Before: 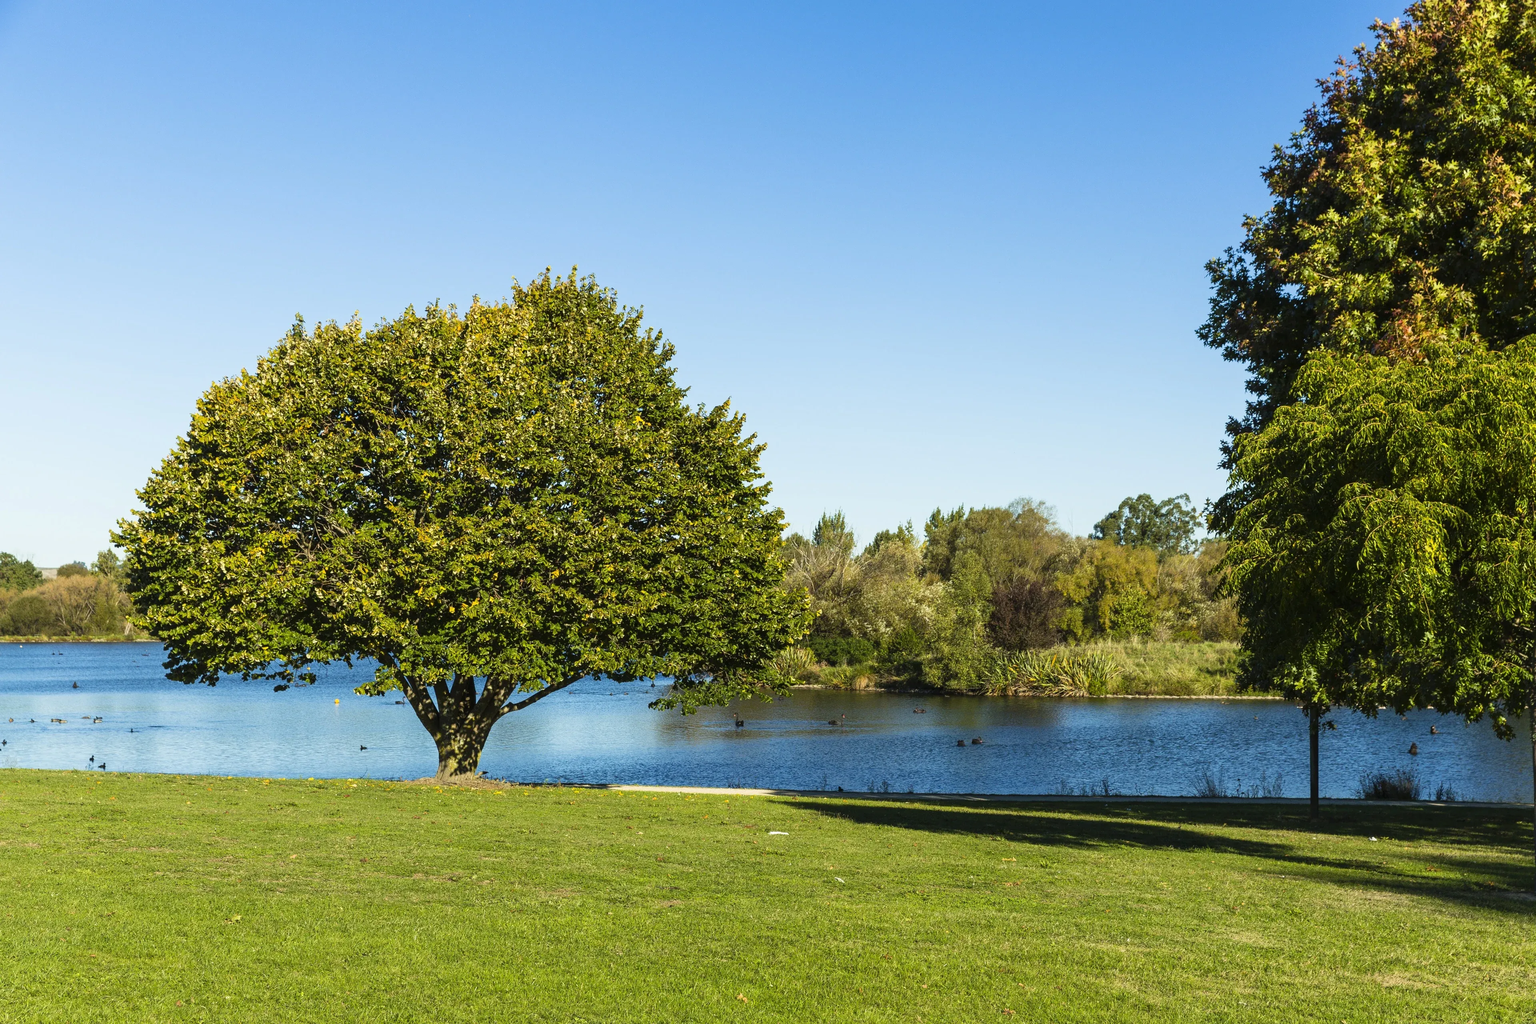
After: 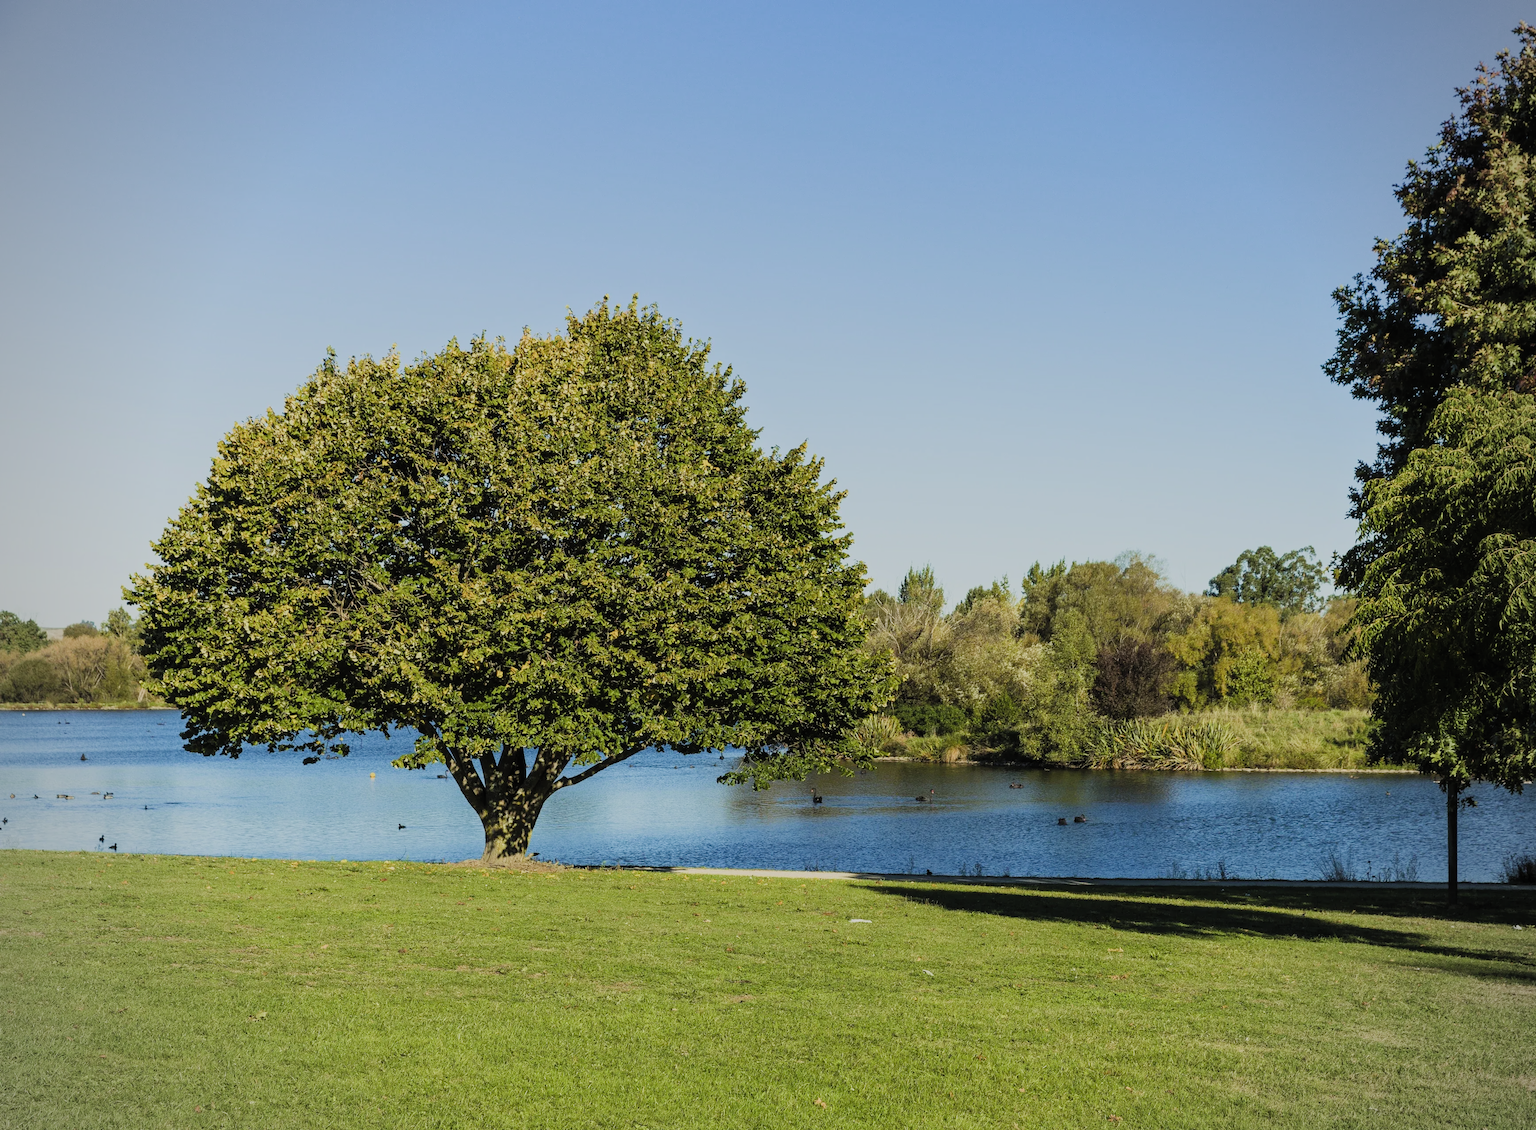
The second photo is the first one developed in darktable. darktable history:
crop: right 9.498%, bottom 0.042%
vignetting: fall-off radius 61.01%
filmic rgb: black relative exposure -7.65 EV, white relative exposure 4.56 EV, hardness 3.61, color science v5 (2021), contrast in shadows safe, contrast in highlights safe
tone equalizer: -7 EV 0.093 EV, smoothing 1
